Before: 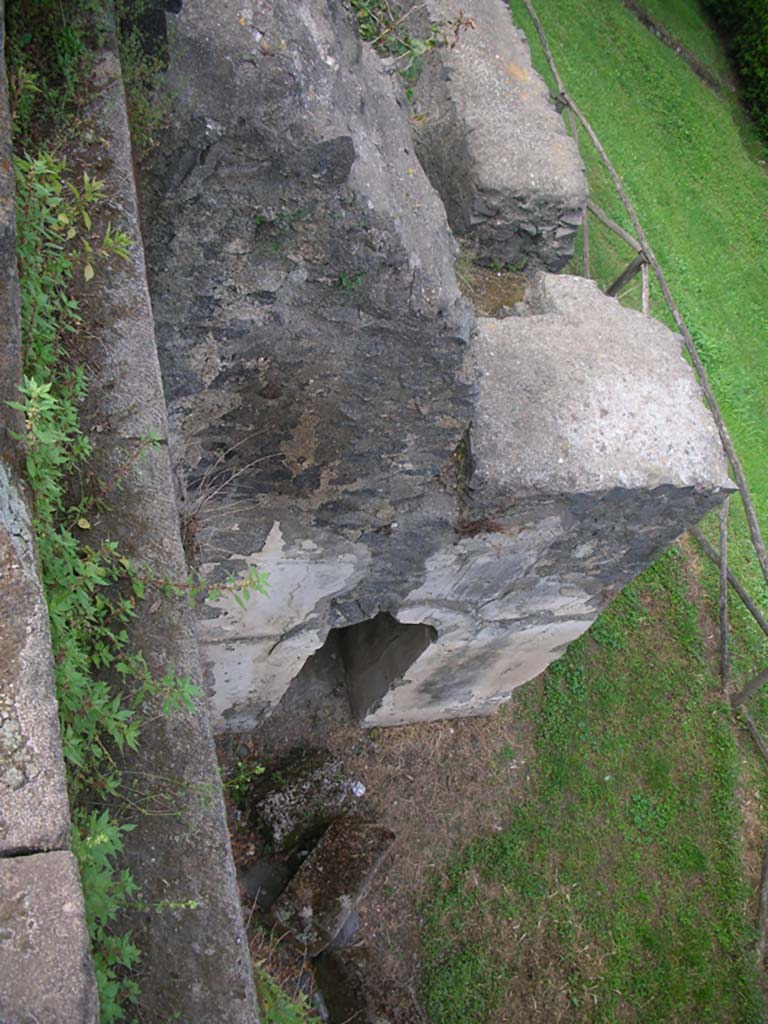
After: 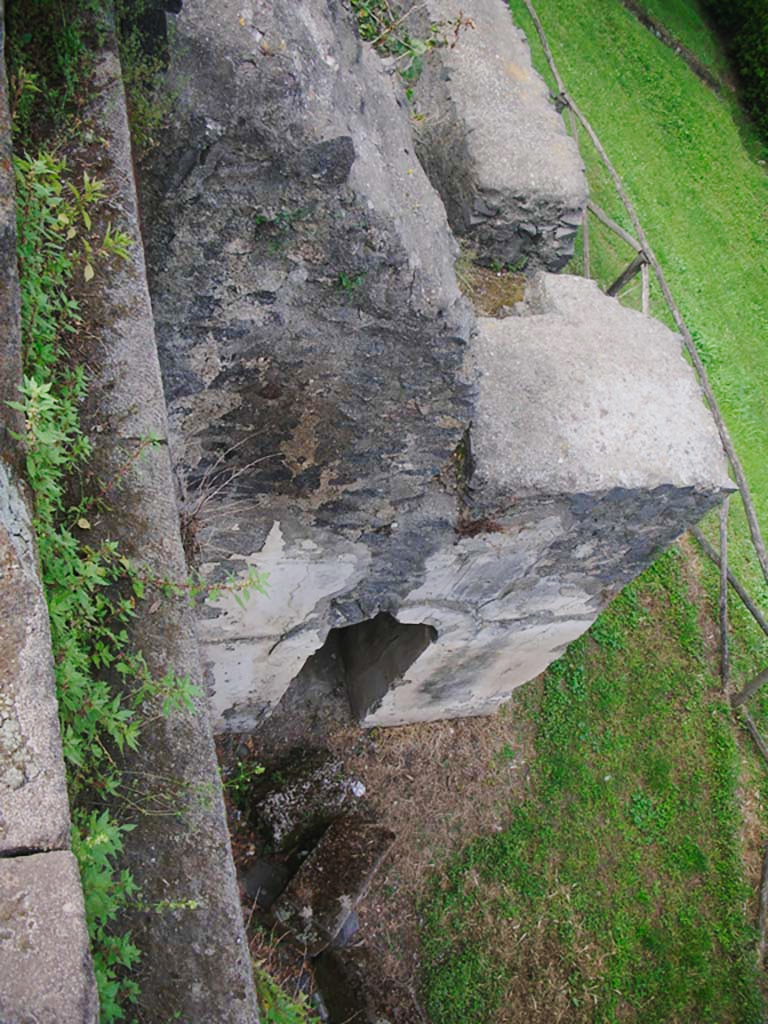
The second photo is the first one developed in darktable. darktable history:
tone curve: curves: ch0 [(0, 0.018) (0.036, 0.038) (0.15, 0.131) (0.27, 0.247) (0.503, 0.556) (0.763, 0.785) (1, 0.919)]; ch1 [(0, 0) (0.203, 0.158) (0.333, 0.283) (0.451, 0.417) (0.502, 0.5) (0.519, 0.522) (0.562, 0.588) (0.603, 0.664) (0.722, 0.813) (1, 1)]; ch2 [(0, 0) (0.29, 0.295) (0.404, 0.436) (0.497, 0.499) (0.521, 0.523) (0.561, 0.605) (0.639, 0.664) (0.712, 0.764) (1, 1)], preserve colors none
